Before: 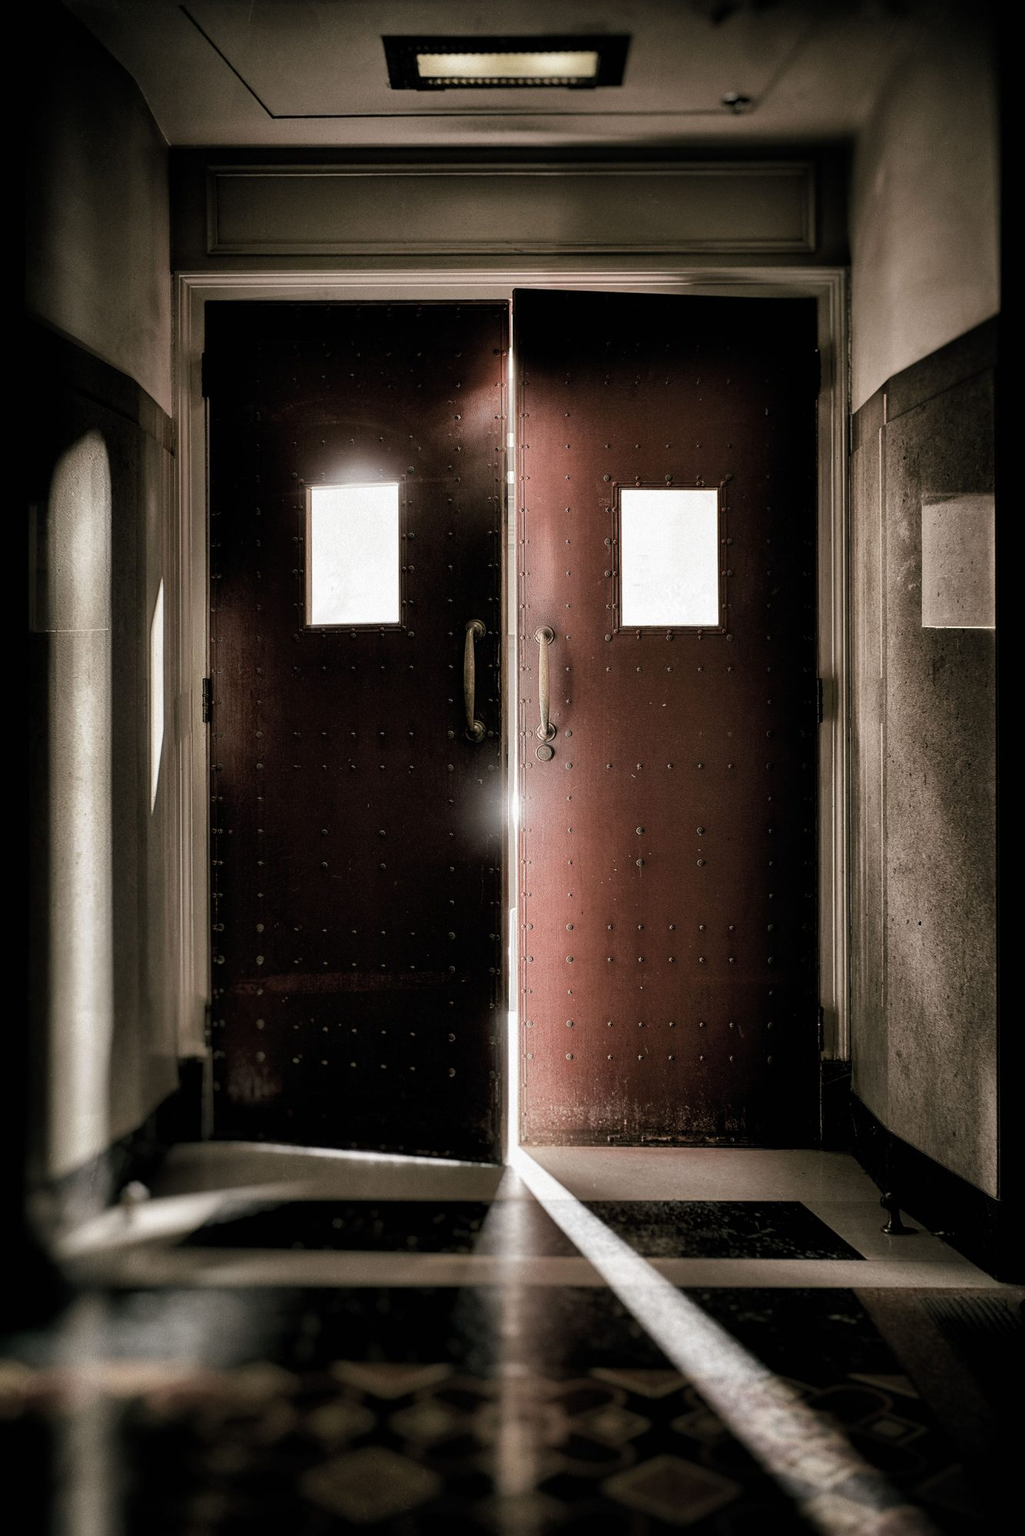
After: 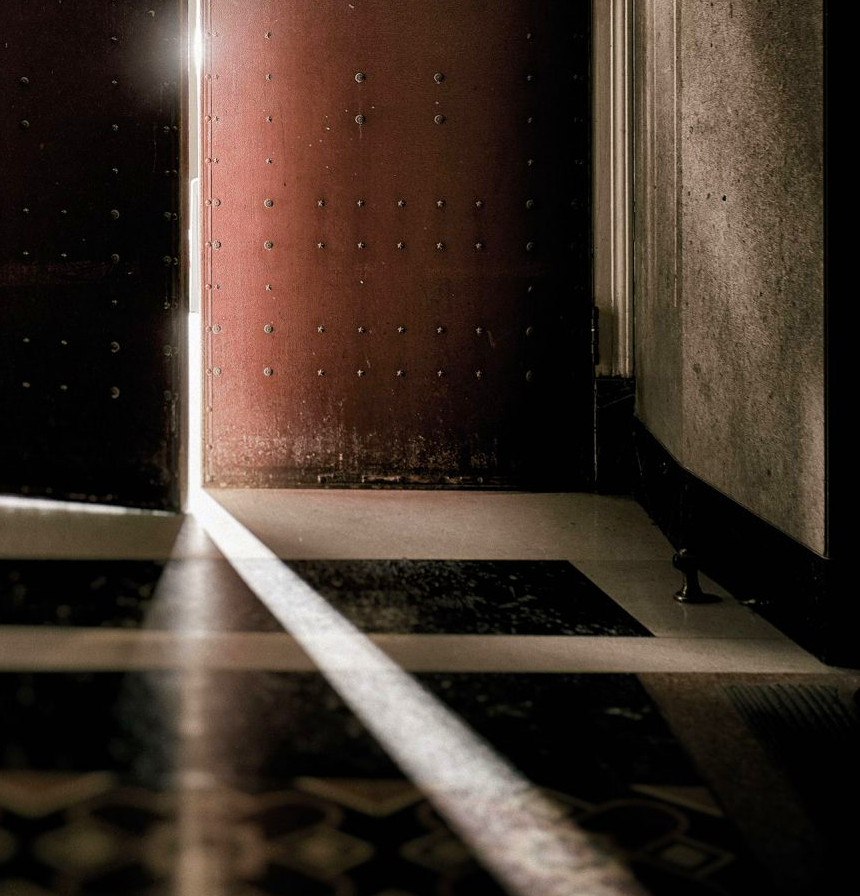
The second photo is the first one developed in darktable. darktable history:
color balance rgb: perceptual saturation grading › global saturation 25%, global vibrance 10%
rgb curve: mode RGB, independent channels
crop and rotate: left 35.509%, top 50.238%, bottom 4.934%
